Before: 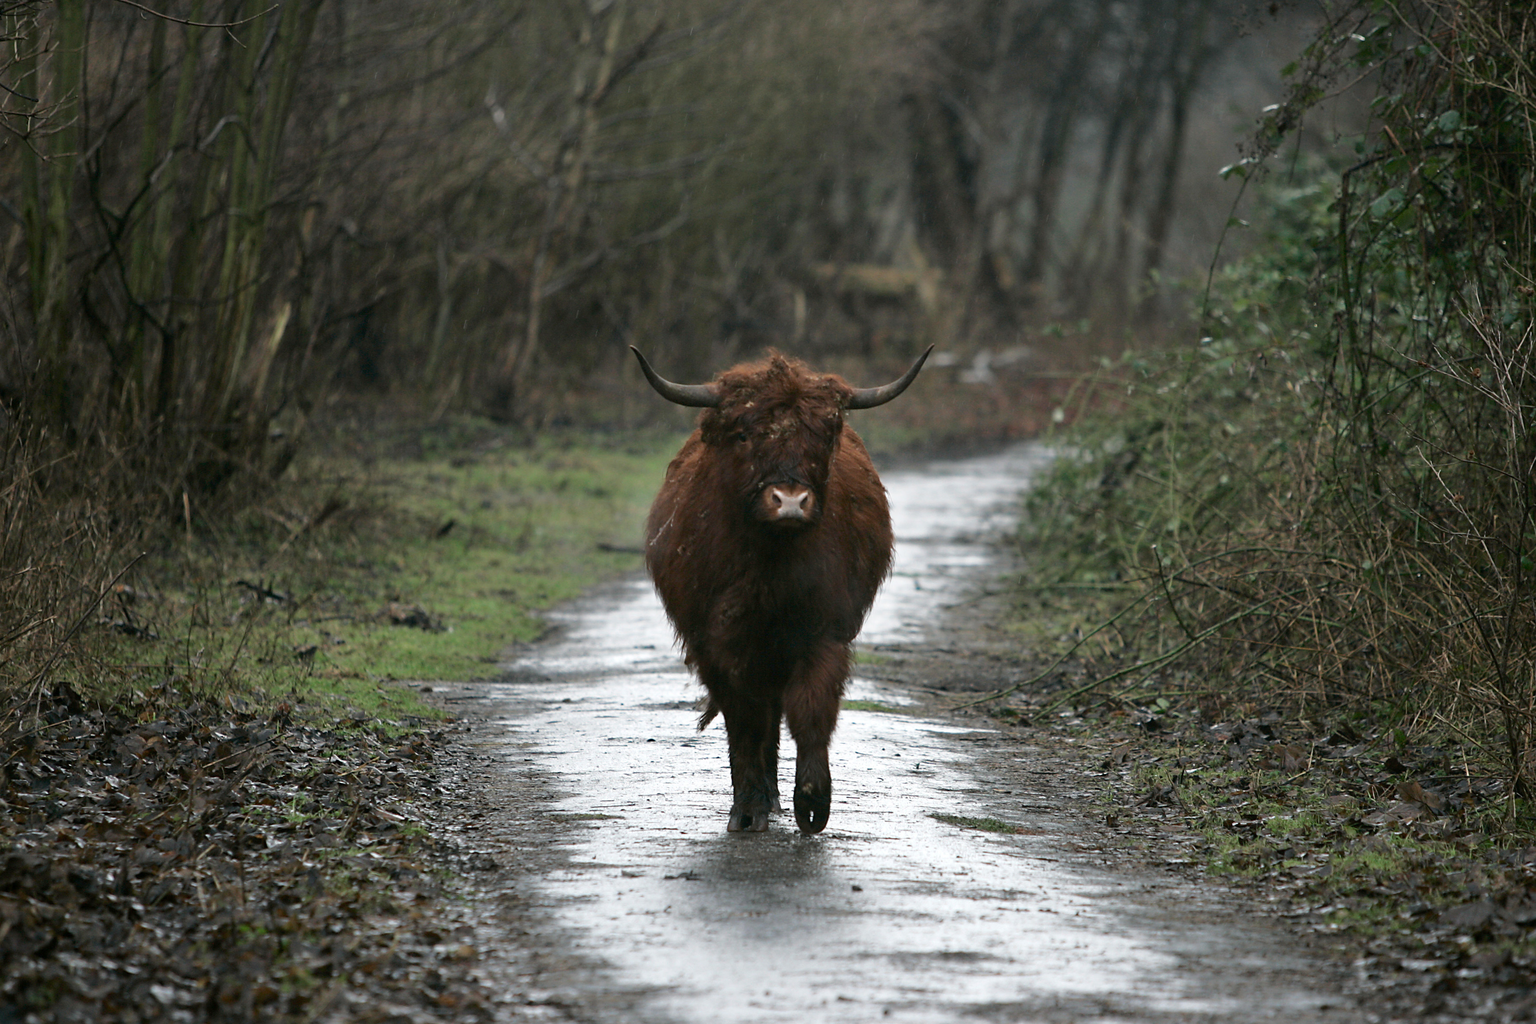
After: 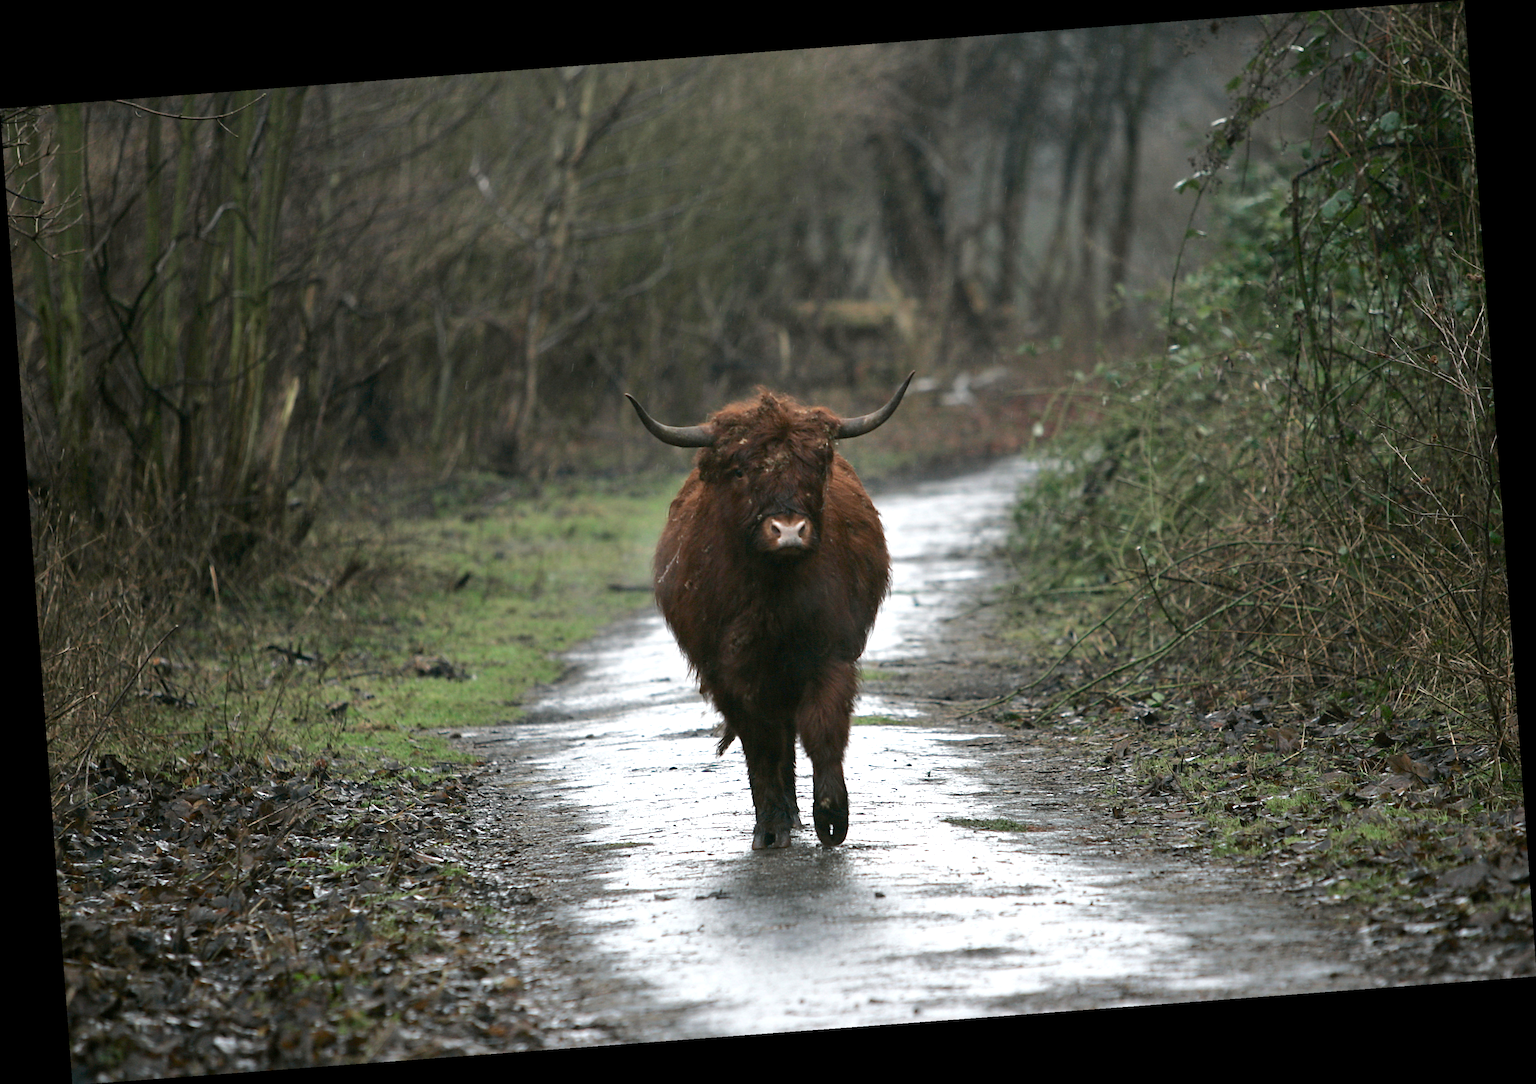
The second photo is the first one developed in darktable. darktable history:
rotate and perspective: rotation -4.25°, automatic cropping off
exposure: exposure 0.367 EV, compensate highlight preservation false
